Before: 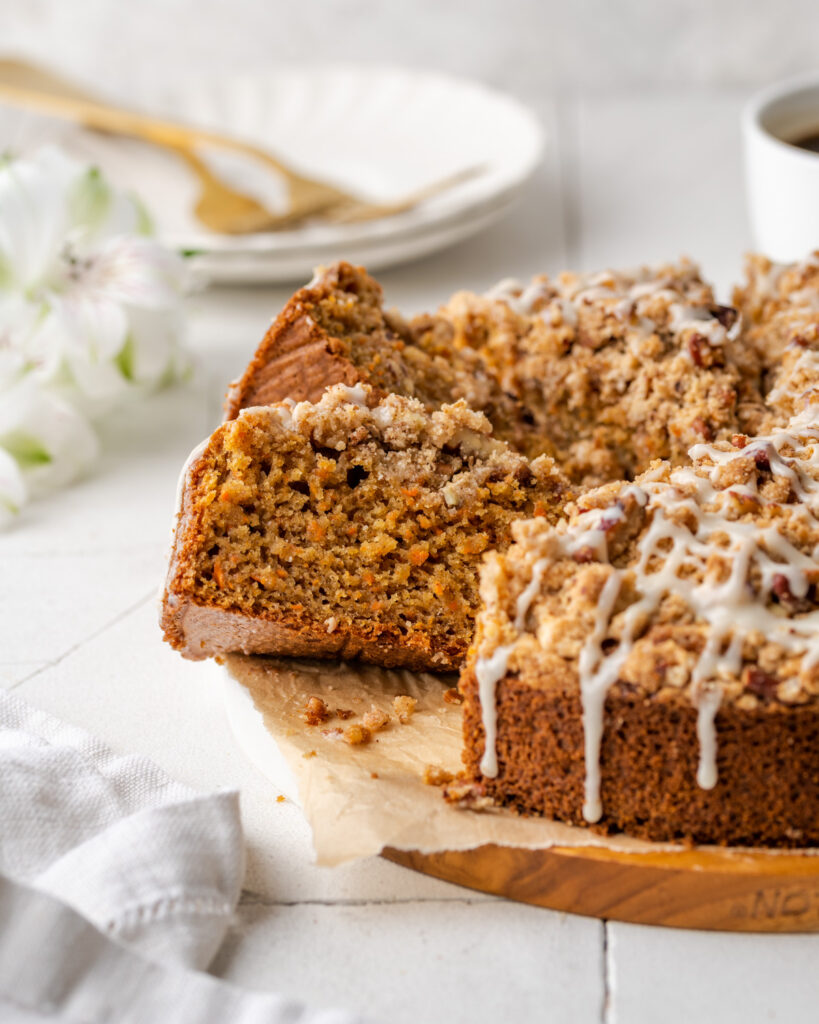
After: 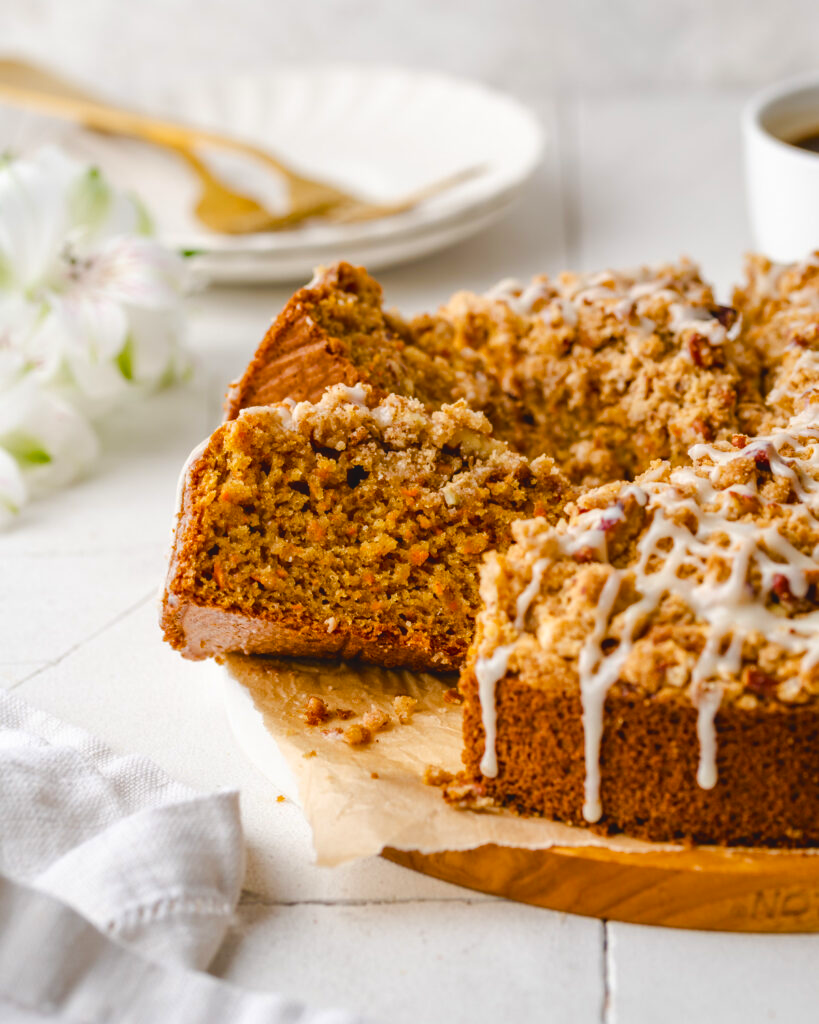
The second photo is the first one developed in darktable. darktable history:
color balance rgb: global offset › luminance 0.673%, perceptual saturation grading › global saturation 23.184%, perceptual saturation grading › highlights -24.113%, perceptual saturation grading › mid-tones 23.794%, perceptual saturation grading › shadows 40.185%, global vibrance 23.035%
